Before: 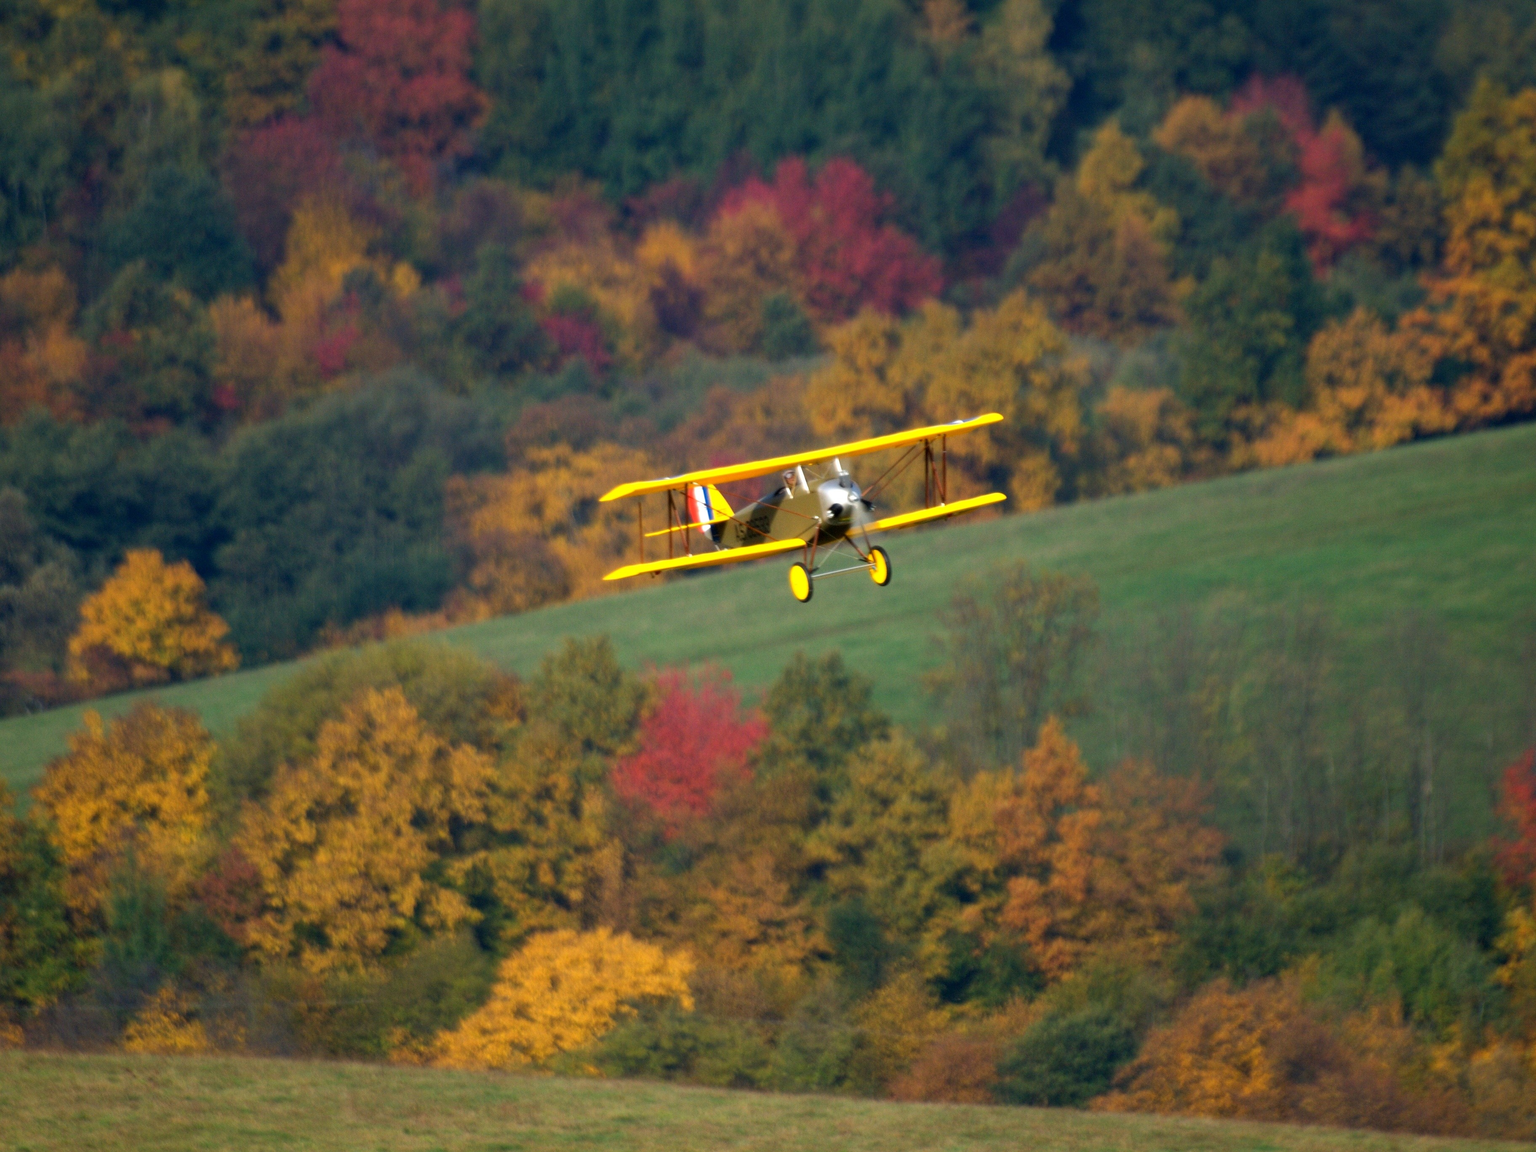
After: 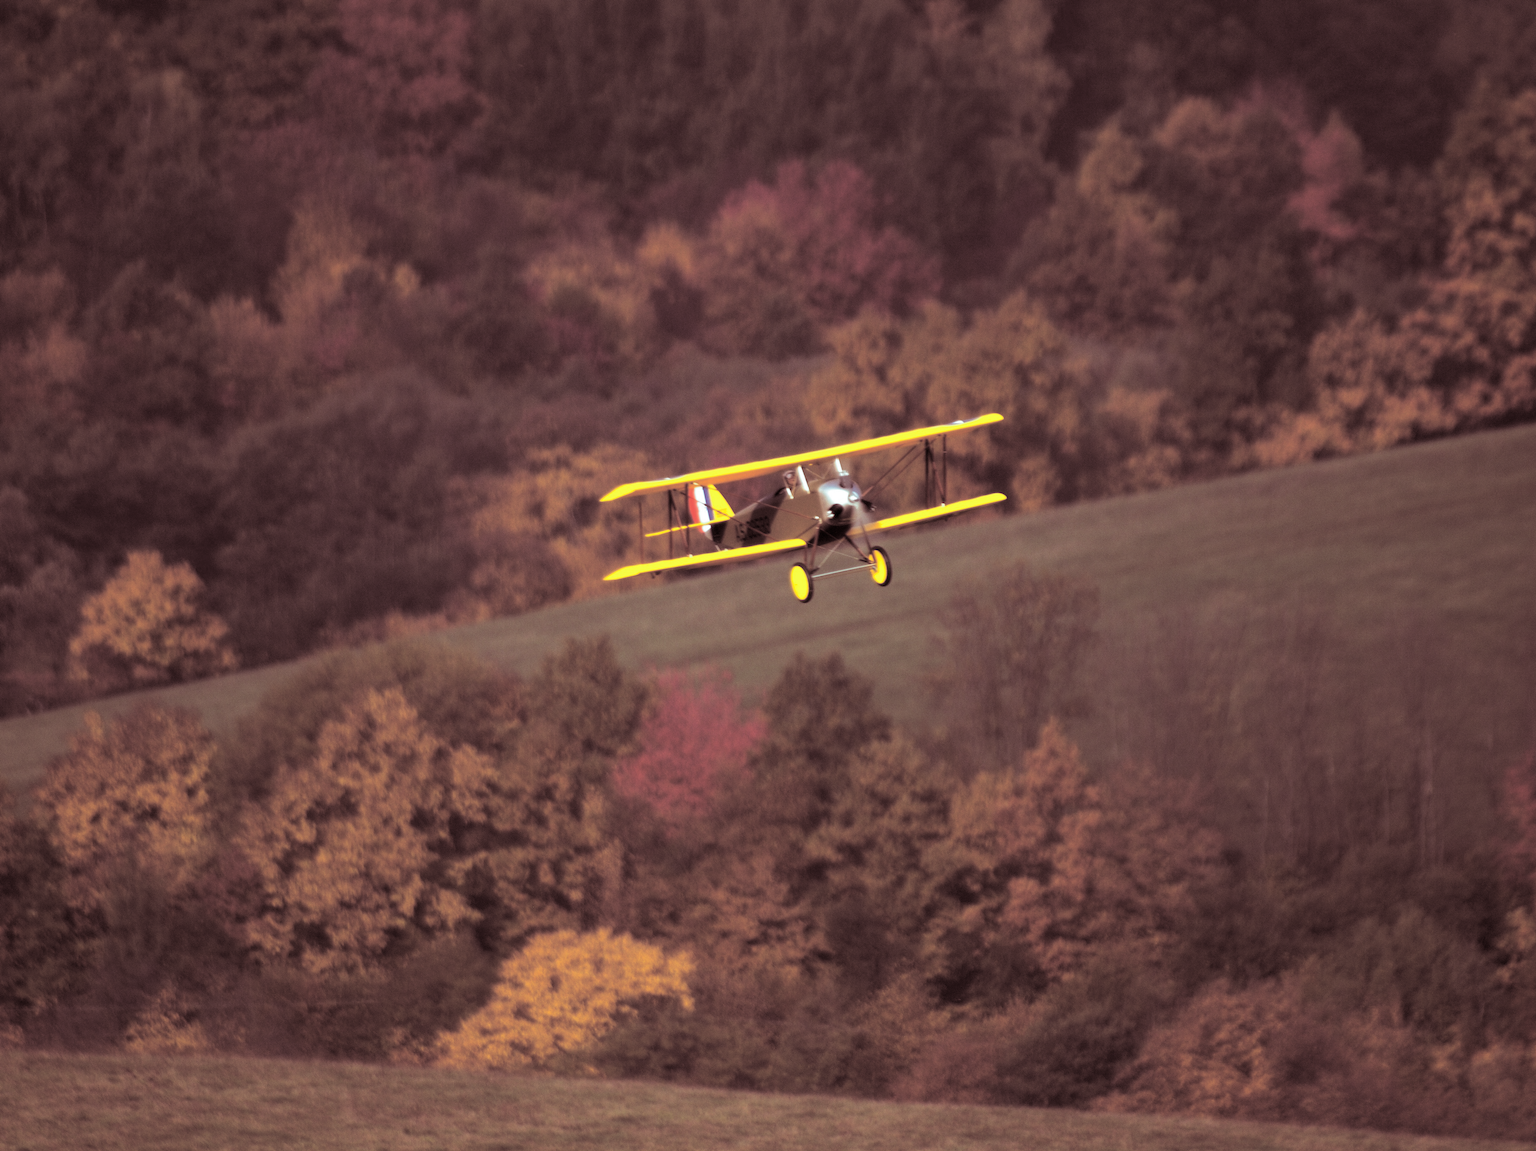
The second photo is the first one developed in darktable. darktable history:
crop: bottom 0.071%
split-toning: shadows › saturation 0.3, highlights › hue 180°, highlights › saturation 0.3, compress 0%
